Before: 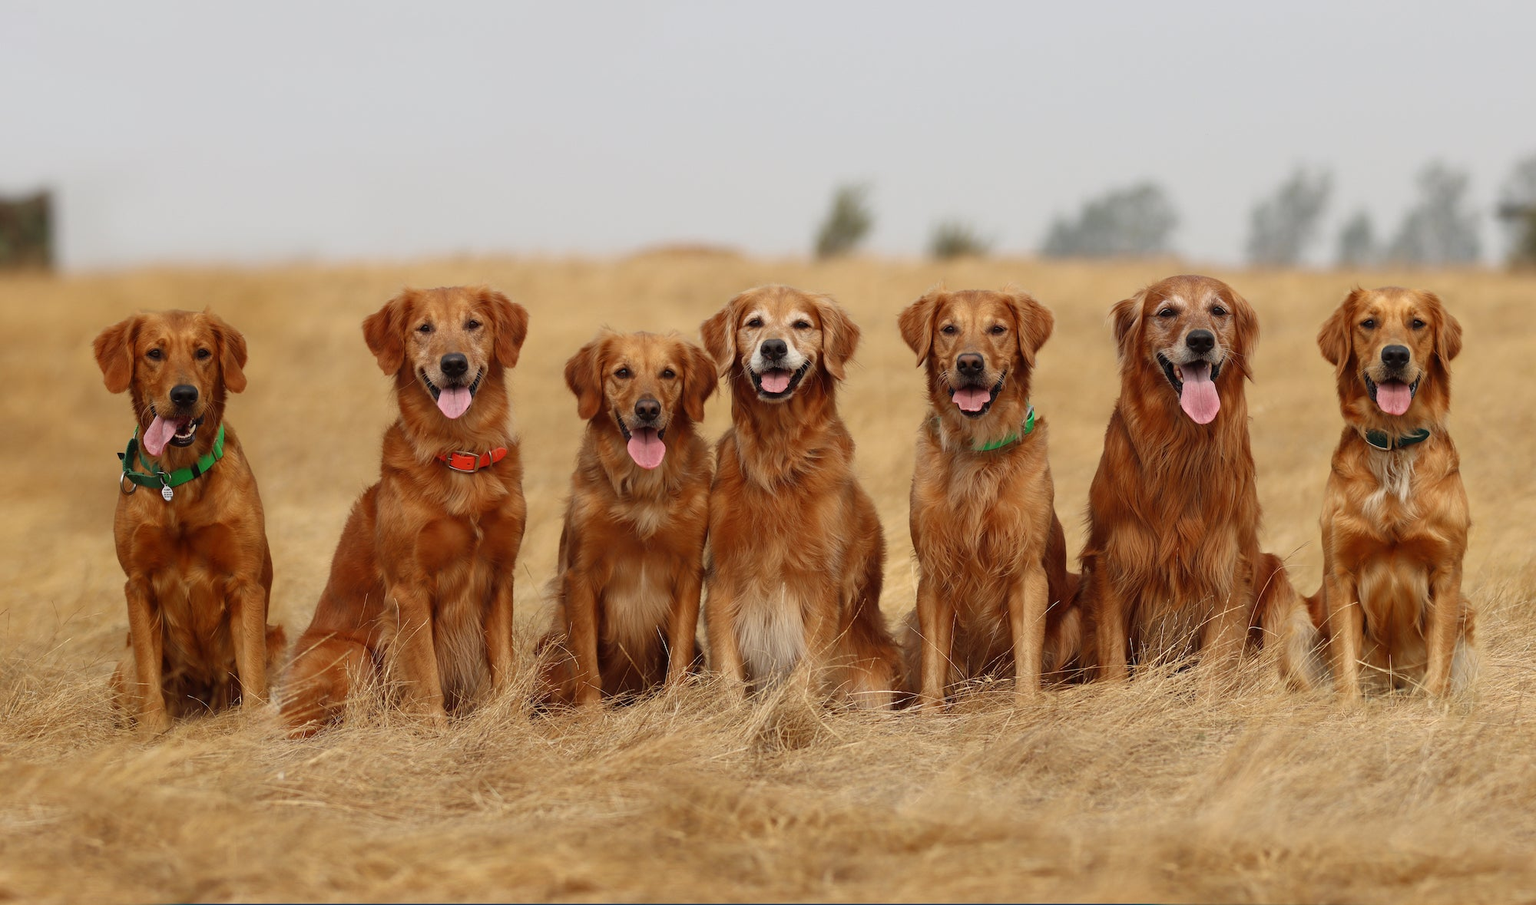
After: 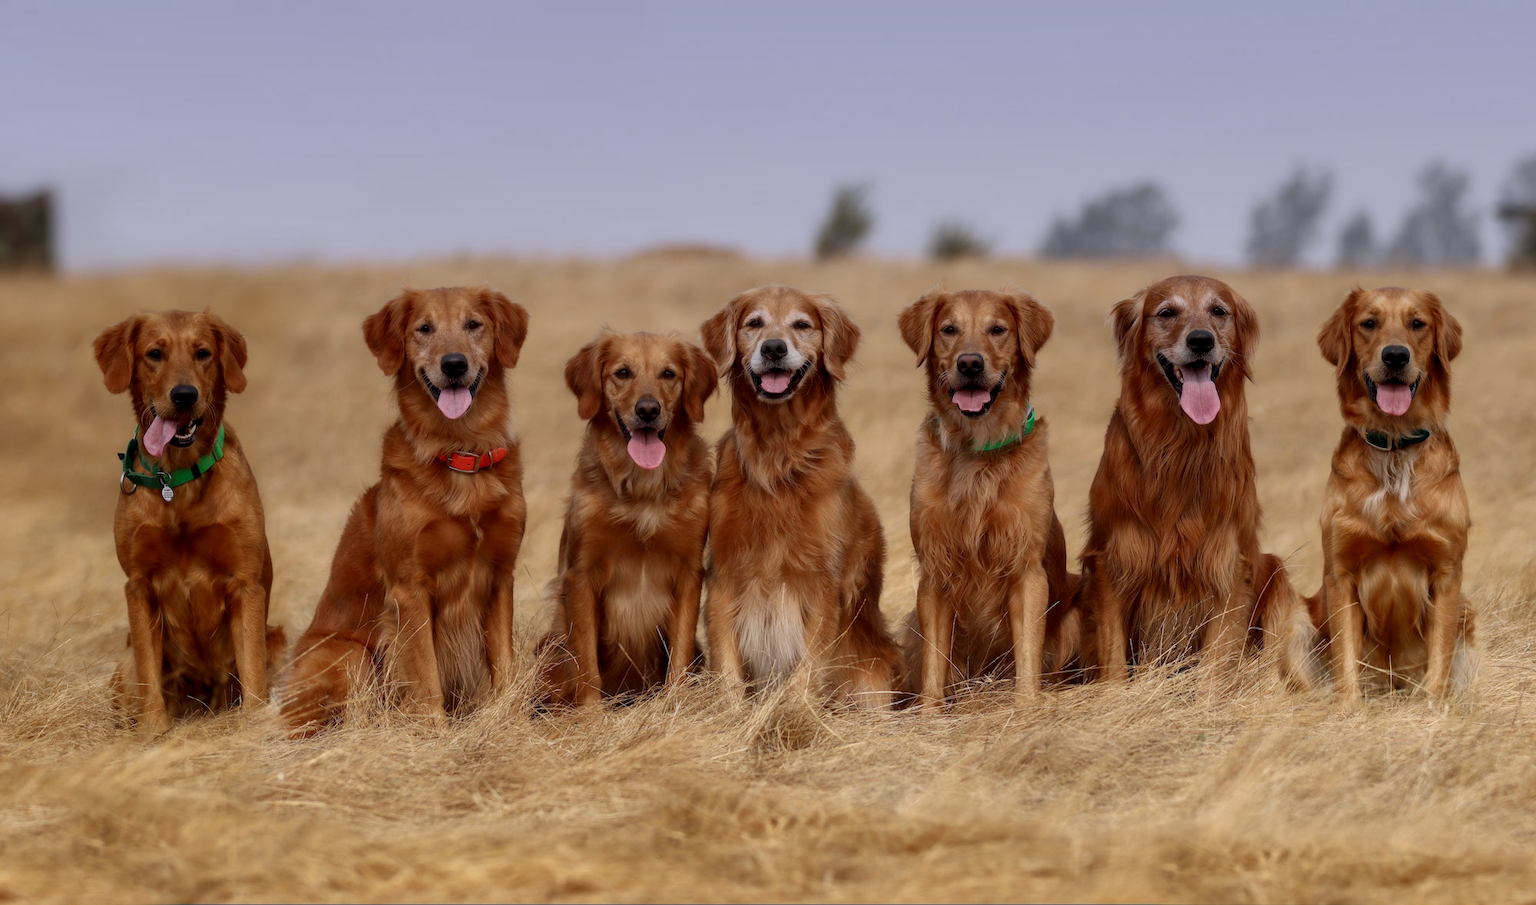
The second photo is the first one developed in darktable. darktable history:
contrast equalizer: octaves 7, y [[0.502, 0.505, 0.512, 0.529, 0.564, 0.588], [0.5 ×6], [0.502, 0.505, 0.512, 0.529, 0.564, 0.588], [0, 0.001, 0.001, 0.004, 0.008, 0.011], [0, 0.001, 0.001, 0.004, 0.008, 0.011]], mix -1
shadows and highlights: shadows 29.61, highlights -30.47, low approximation 0.01, soften with gaussian
local contrast: highlights 61%, detail 143%, midtone range 0.428
graduated density: hue 238.83°, saturation 50%
